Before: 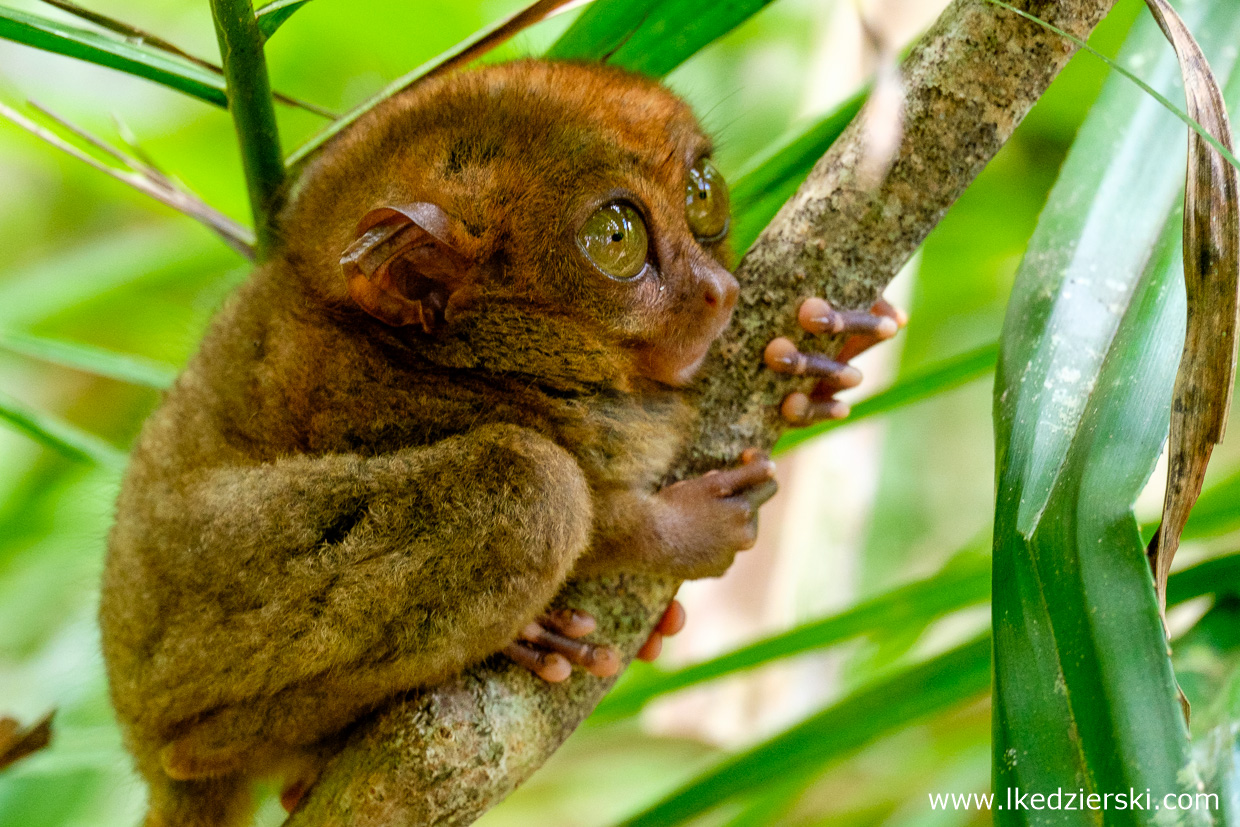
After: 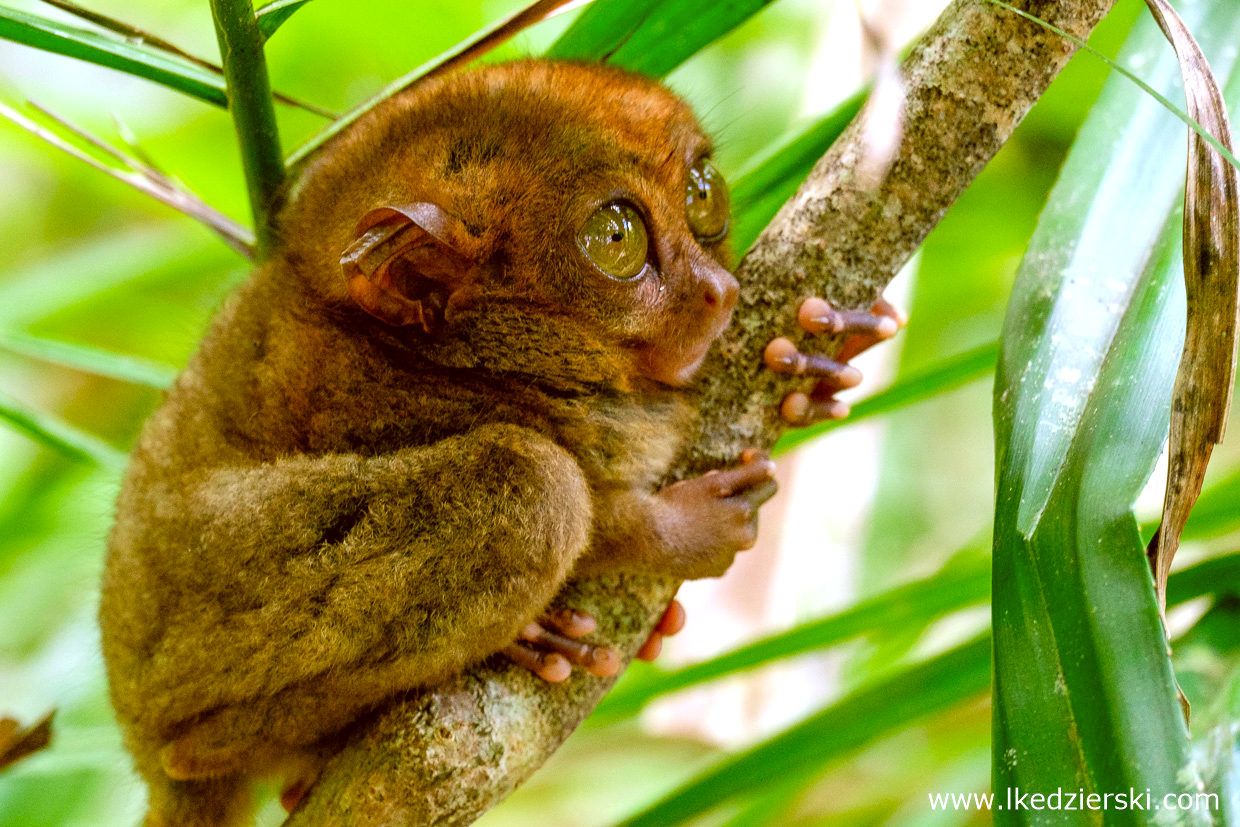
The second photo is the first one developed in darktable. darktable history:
white balance: red 1.004, blue 1.096
color correction: highlights a* -0.482, highlights b* 0.161, shadows a* 4.66, shadows b* 20.72
exposure: exposure 0.236 EV, compensate highlight preservation false
